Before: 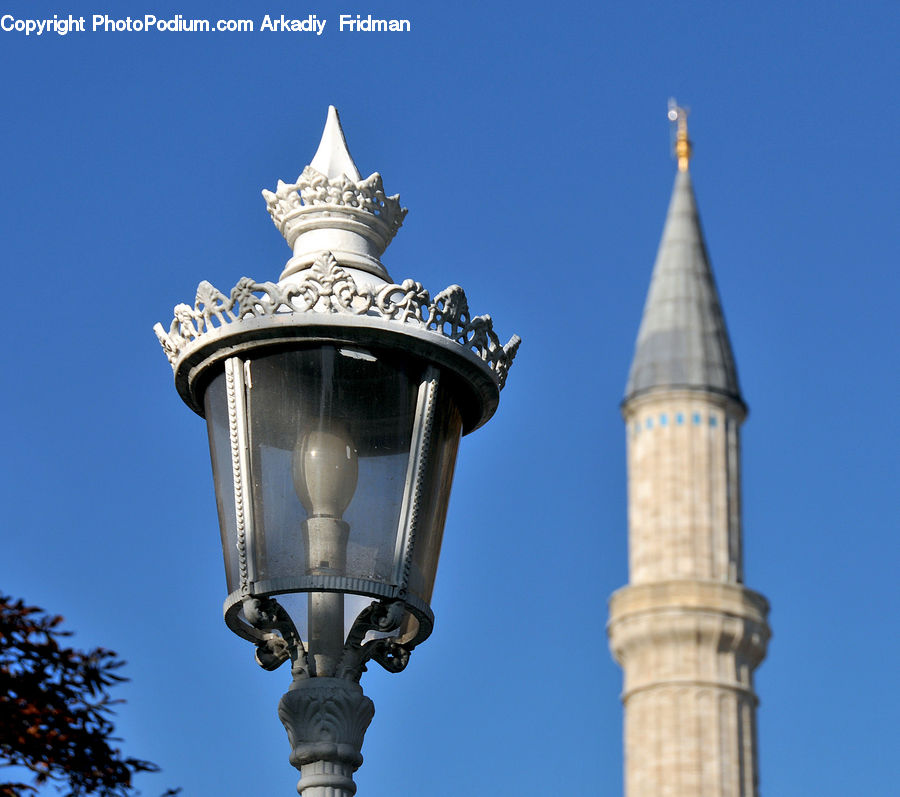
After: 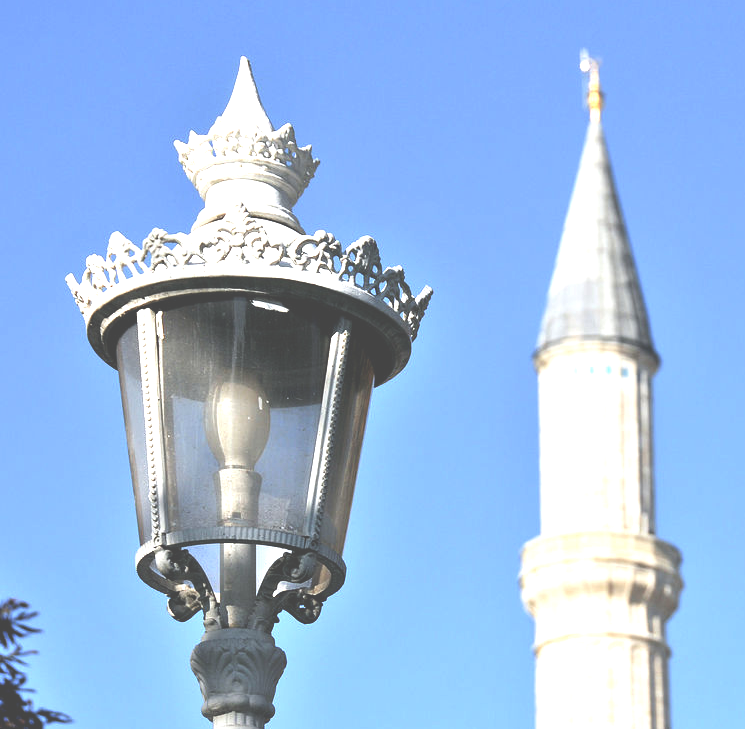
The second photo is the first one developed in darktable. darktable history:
contrast brightness saturation: saturation -0.17
crop: left 9.807%, top 6.259%, right 7.334%, bottom 2.177%
exposure: black level correction -0.023, exposure 1.397 EV, compensate highlight preservation false
